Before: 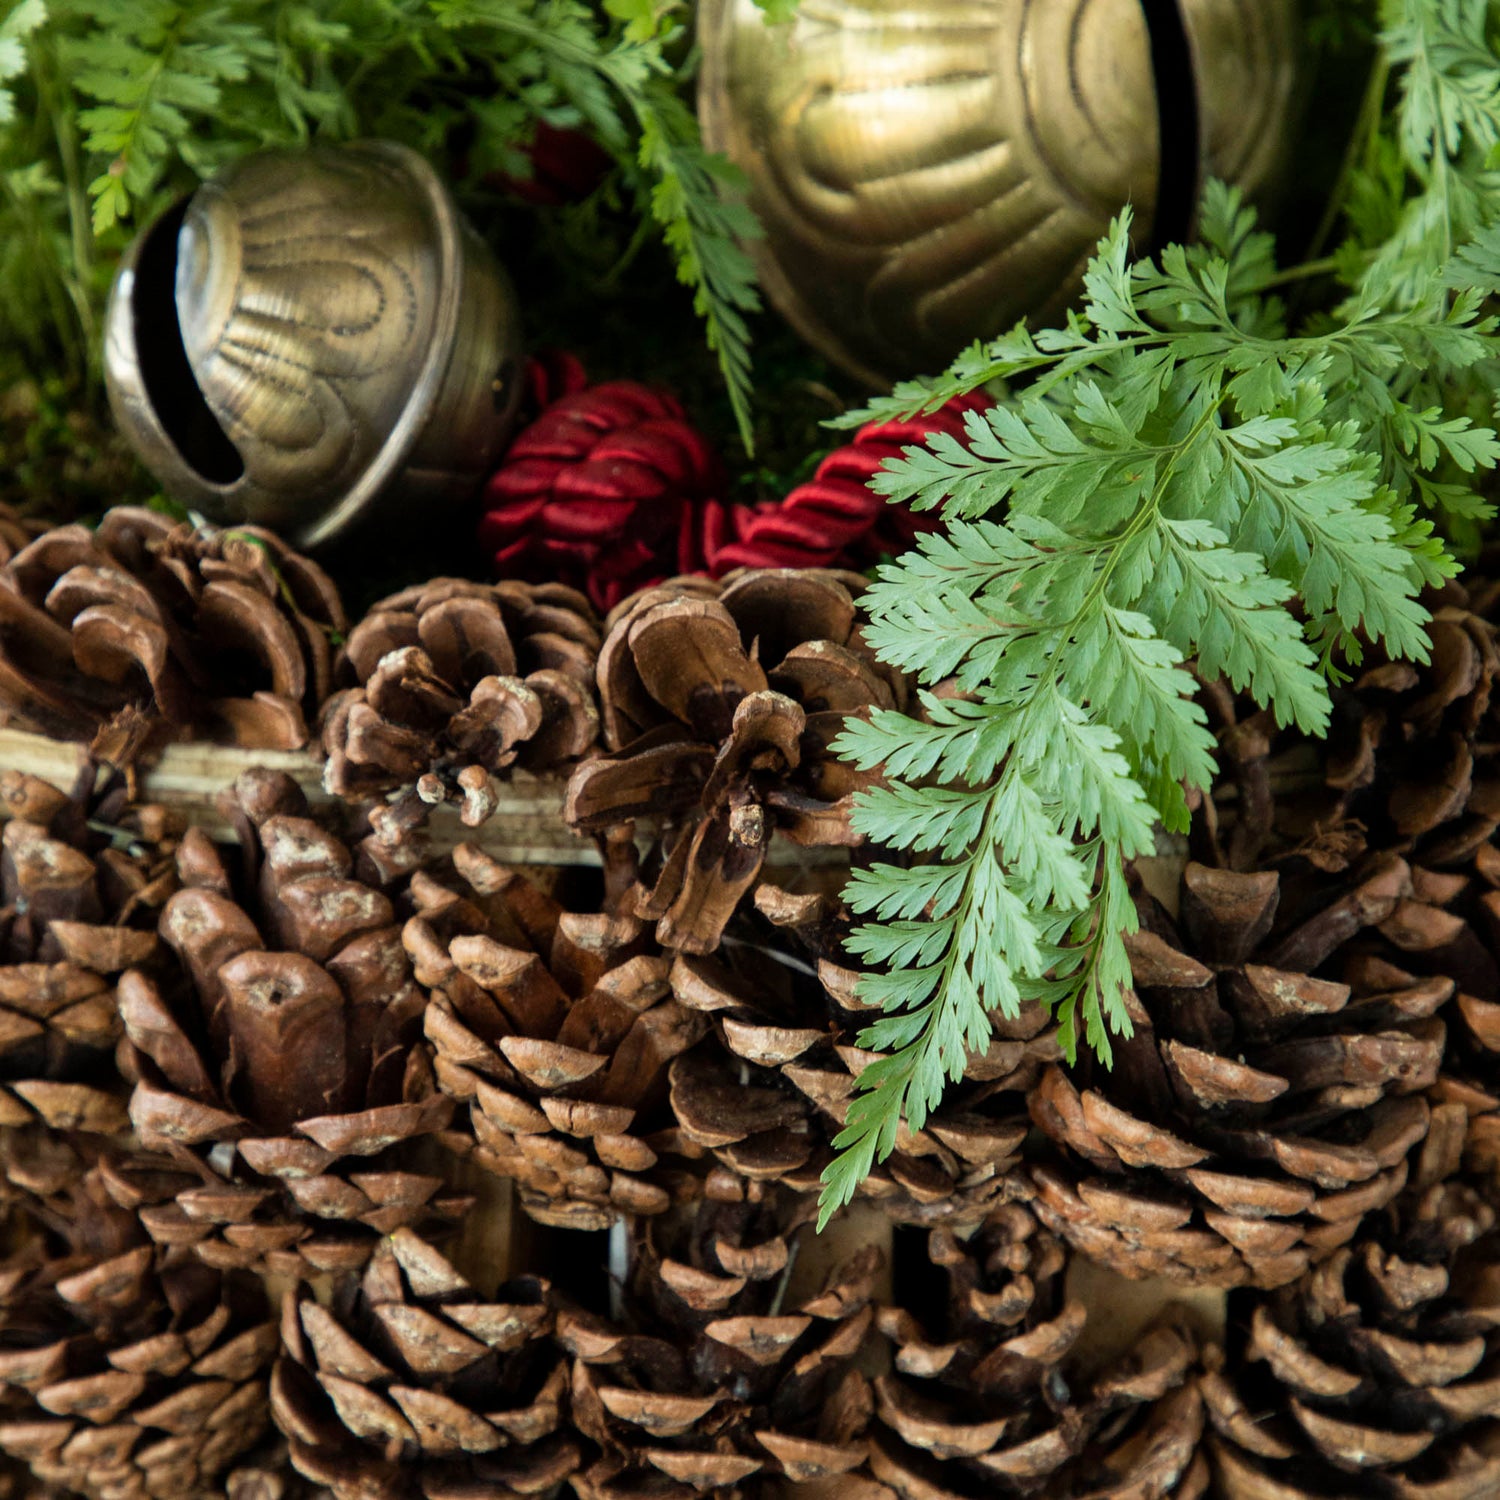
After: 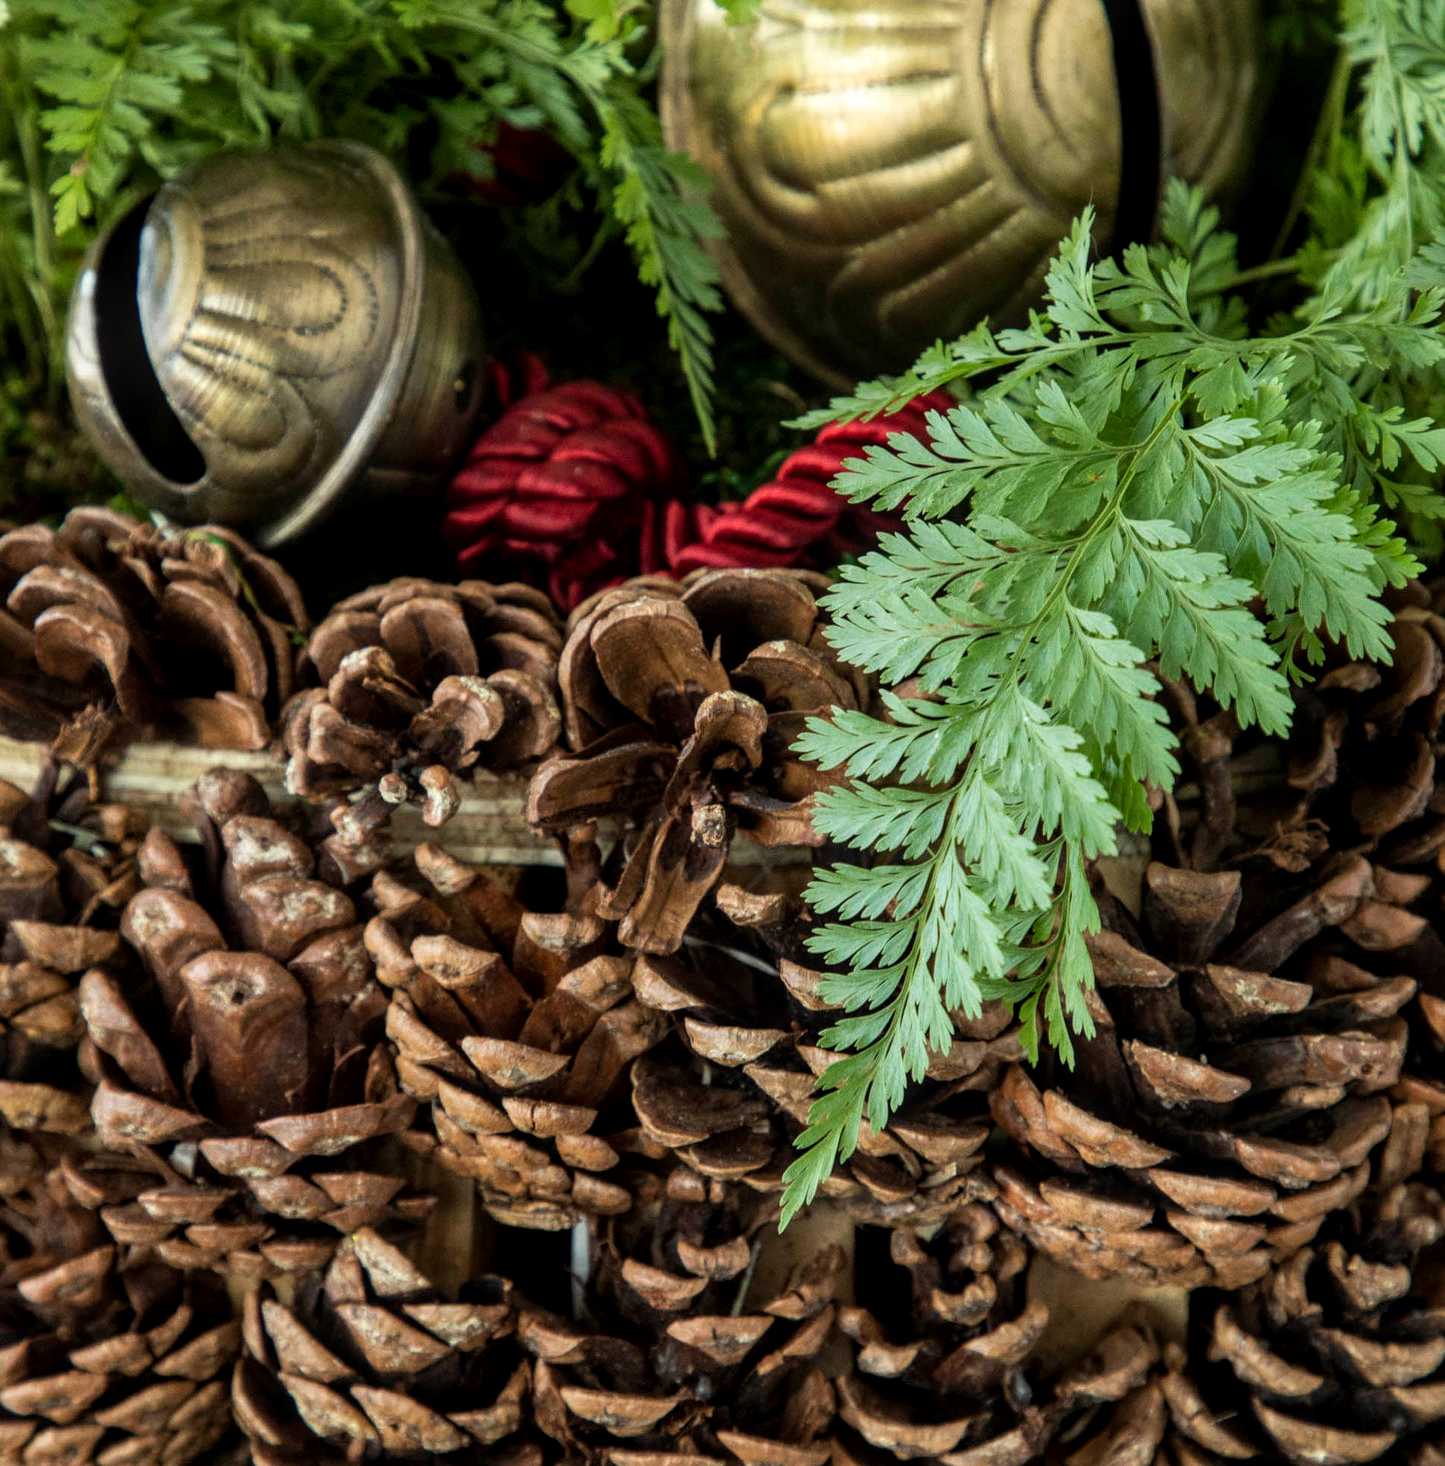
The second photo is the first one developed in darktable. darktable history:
crop and rotate: left 2.536%, right 1.107%, bottom 2.246%
local contrast: on, module defaults
grain: coarseness 0.09 ISO, strength 10%
